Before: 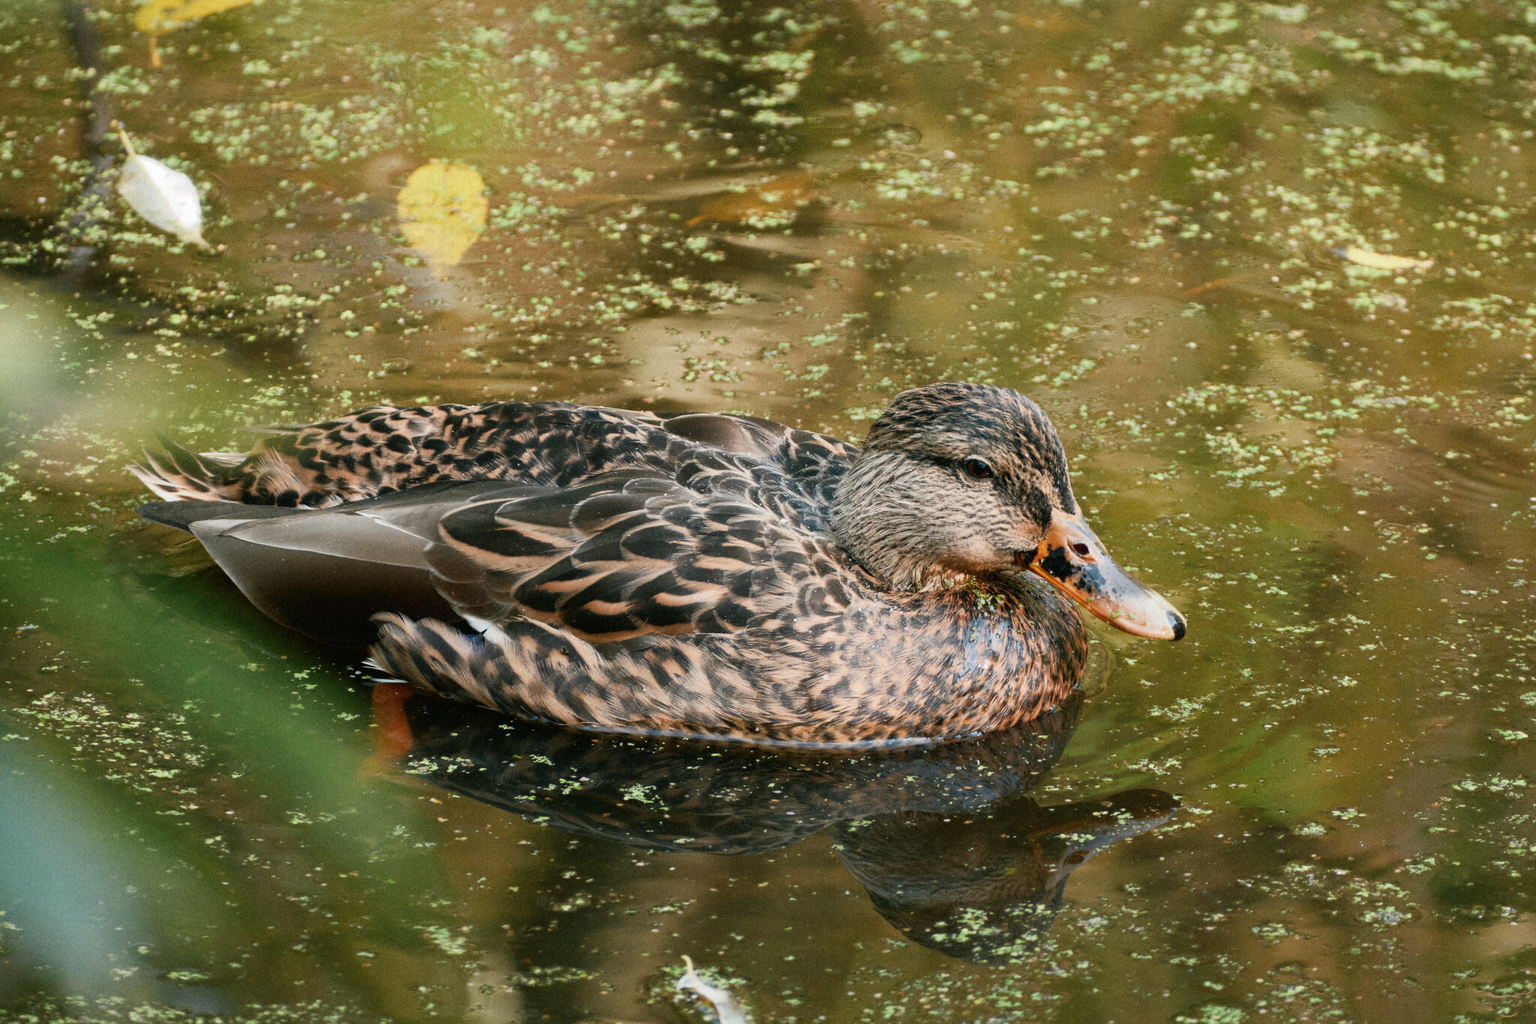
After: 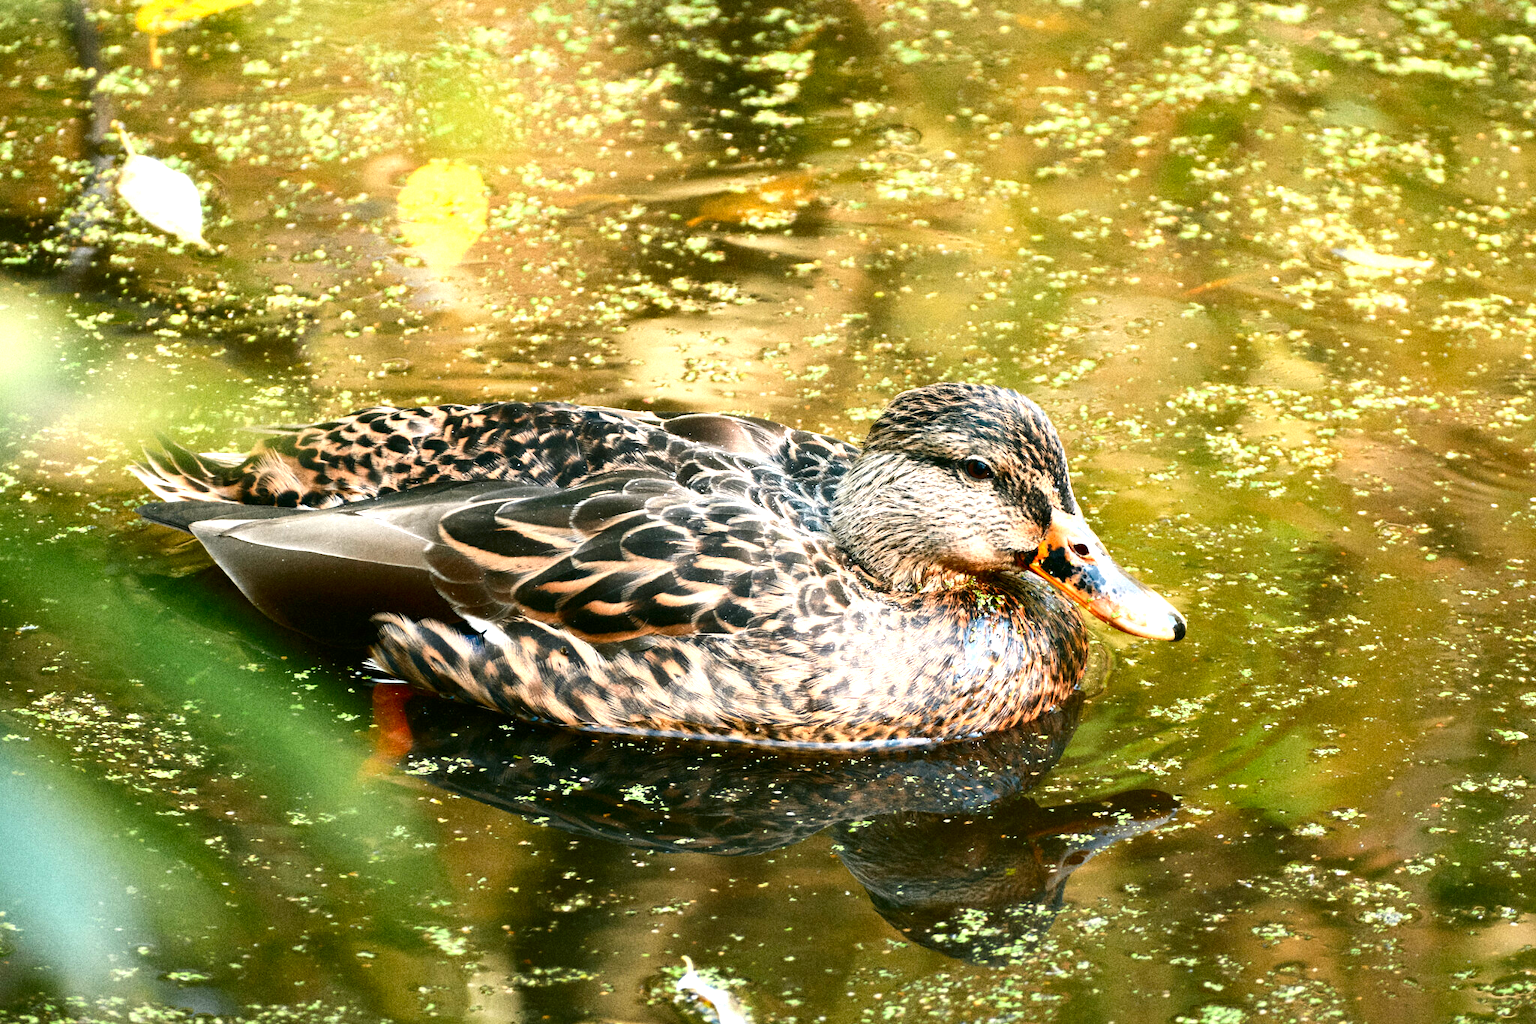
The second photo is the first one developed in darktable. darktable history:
tone equalizer: edges refinement/feathering 500, mask exposure compensation -1.57 EV, preserve details no
contrast brightness saturation: contrast 0.185, brightness -0.113, saturation 0.215
exposure: black level correction 0, exposure 1.2 EV, compensate highlight preservation false
